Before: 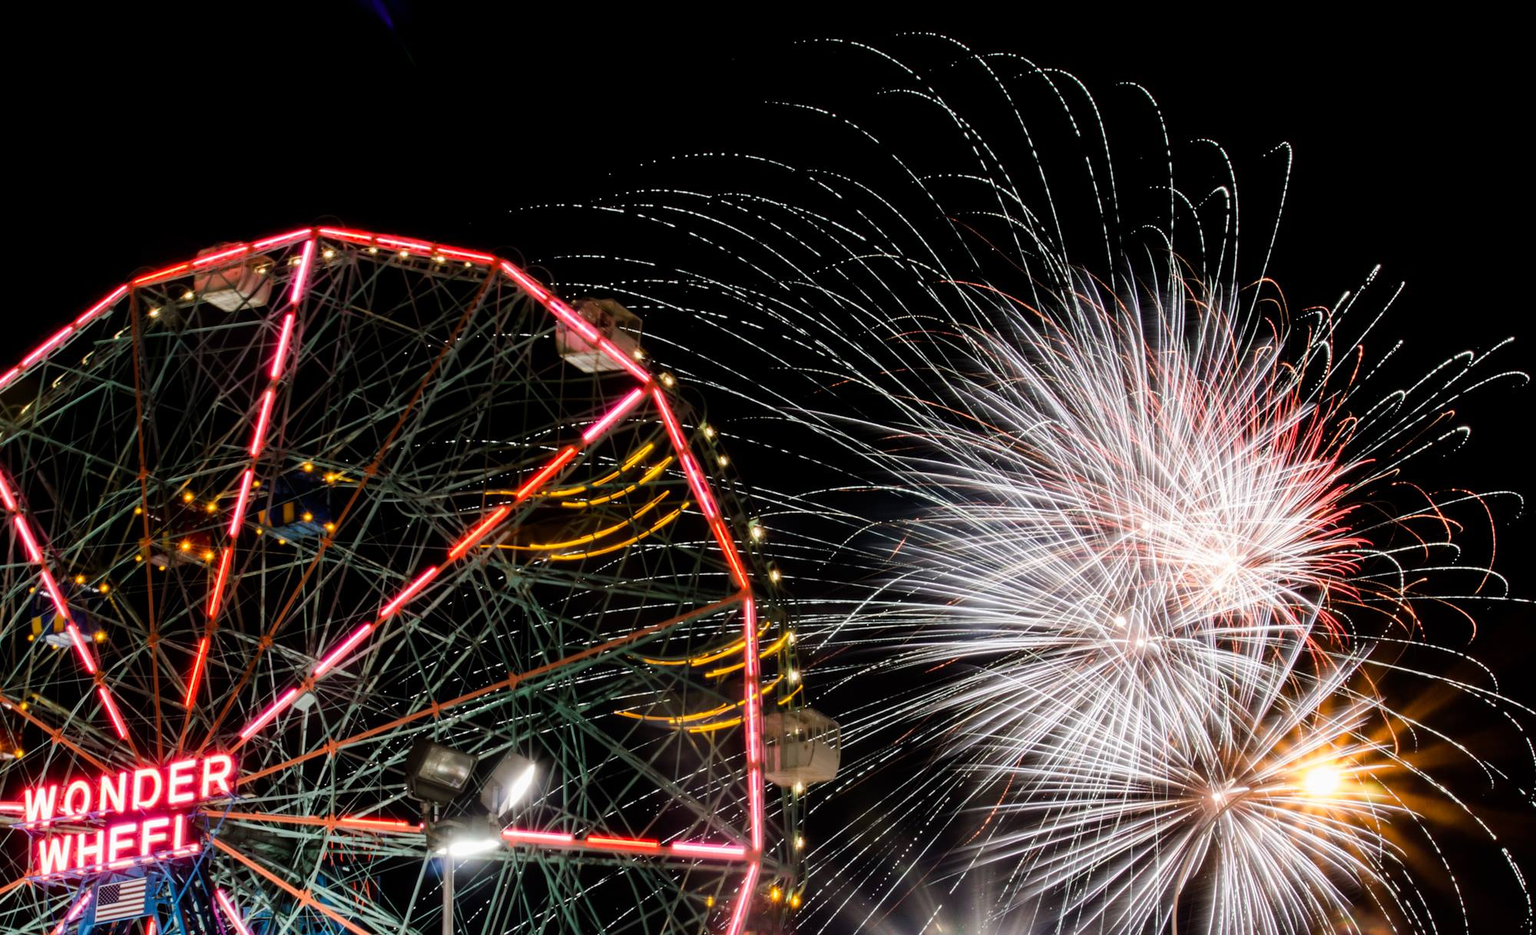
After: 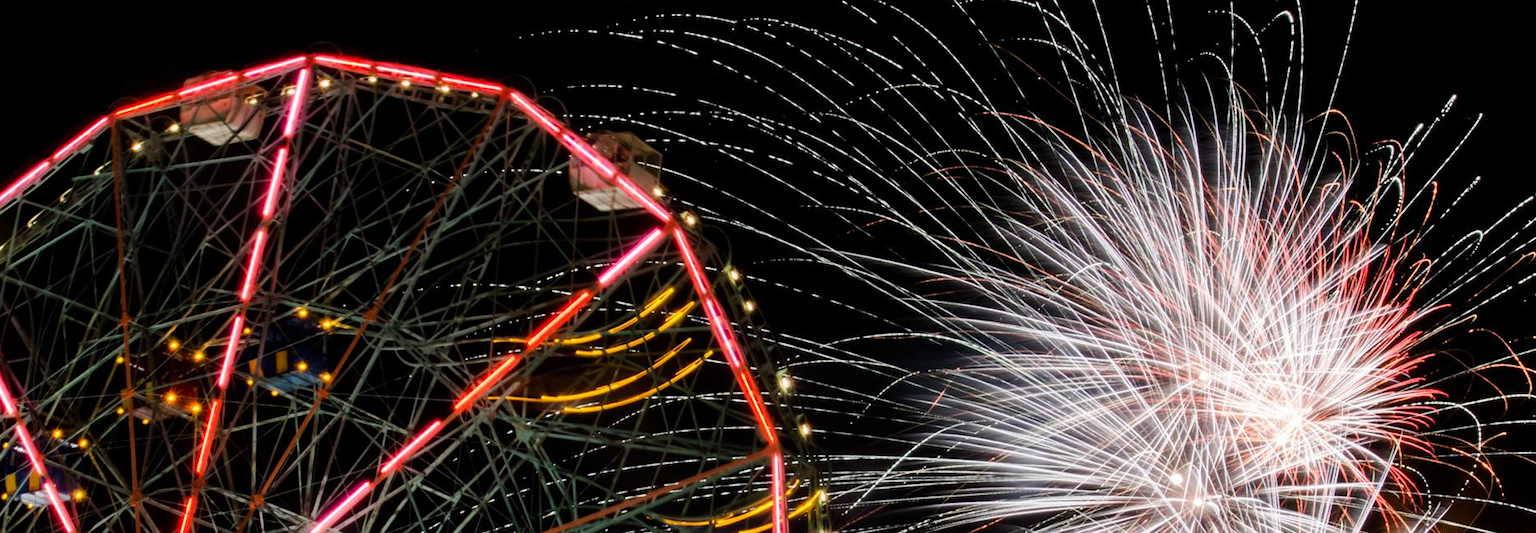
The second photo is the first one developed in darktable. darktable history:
crop: left 1.762%, top 18.951%, right 5.288%, bottom 27.952%
